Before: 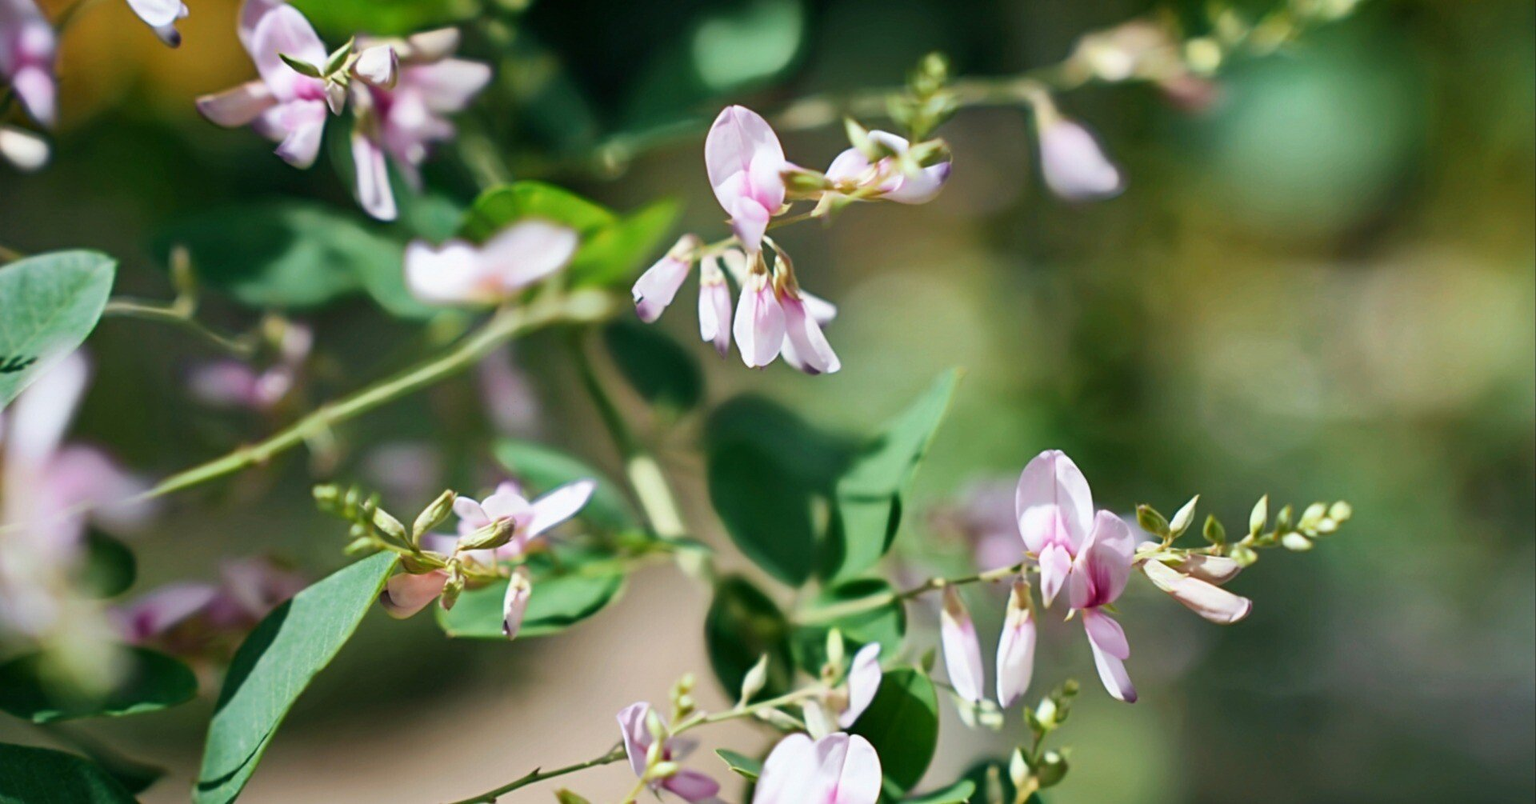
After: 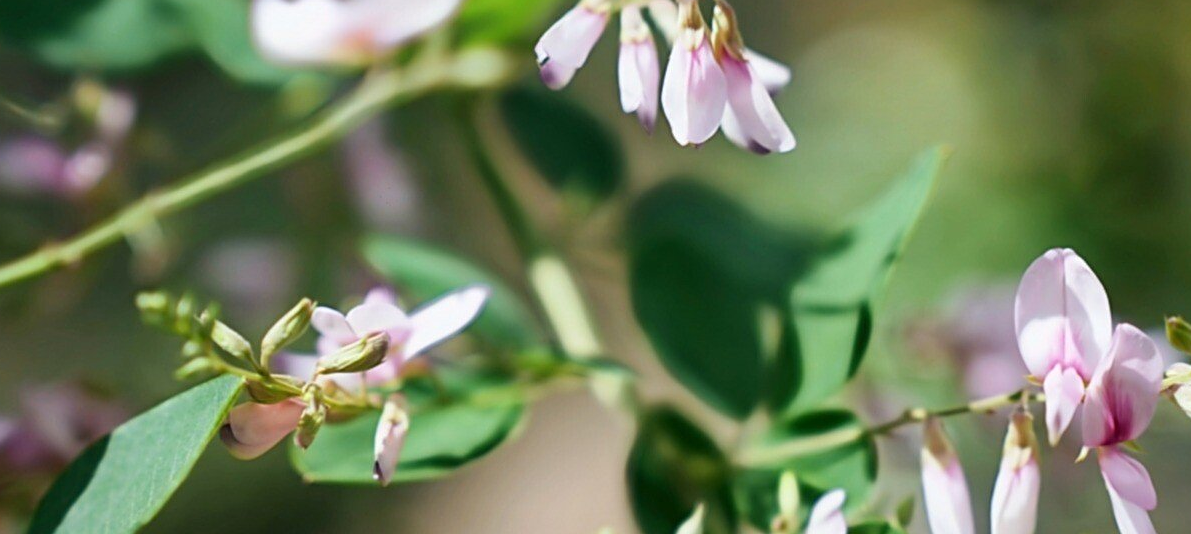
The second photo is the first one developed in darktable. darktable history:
sharpen: amount 0.2
crop: left 13.312%, top 31.28%, right 24.627%, bottom 15.582%
rgb levels: preserve colors max RGB
